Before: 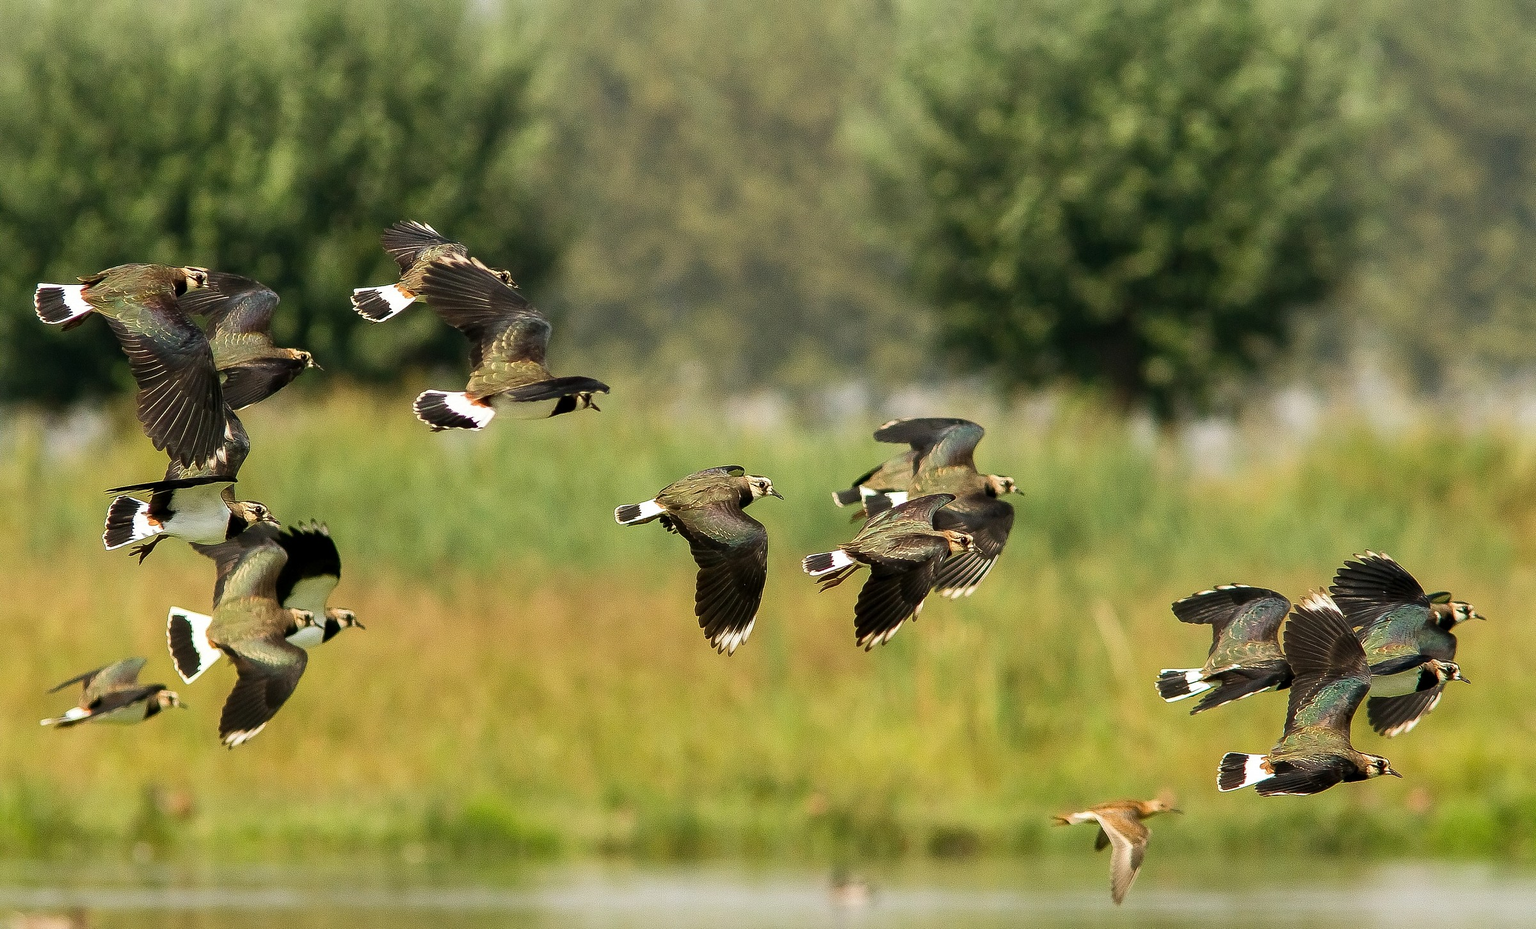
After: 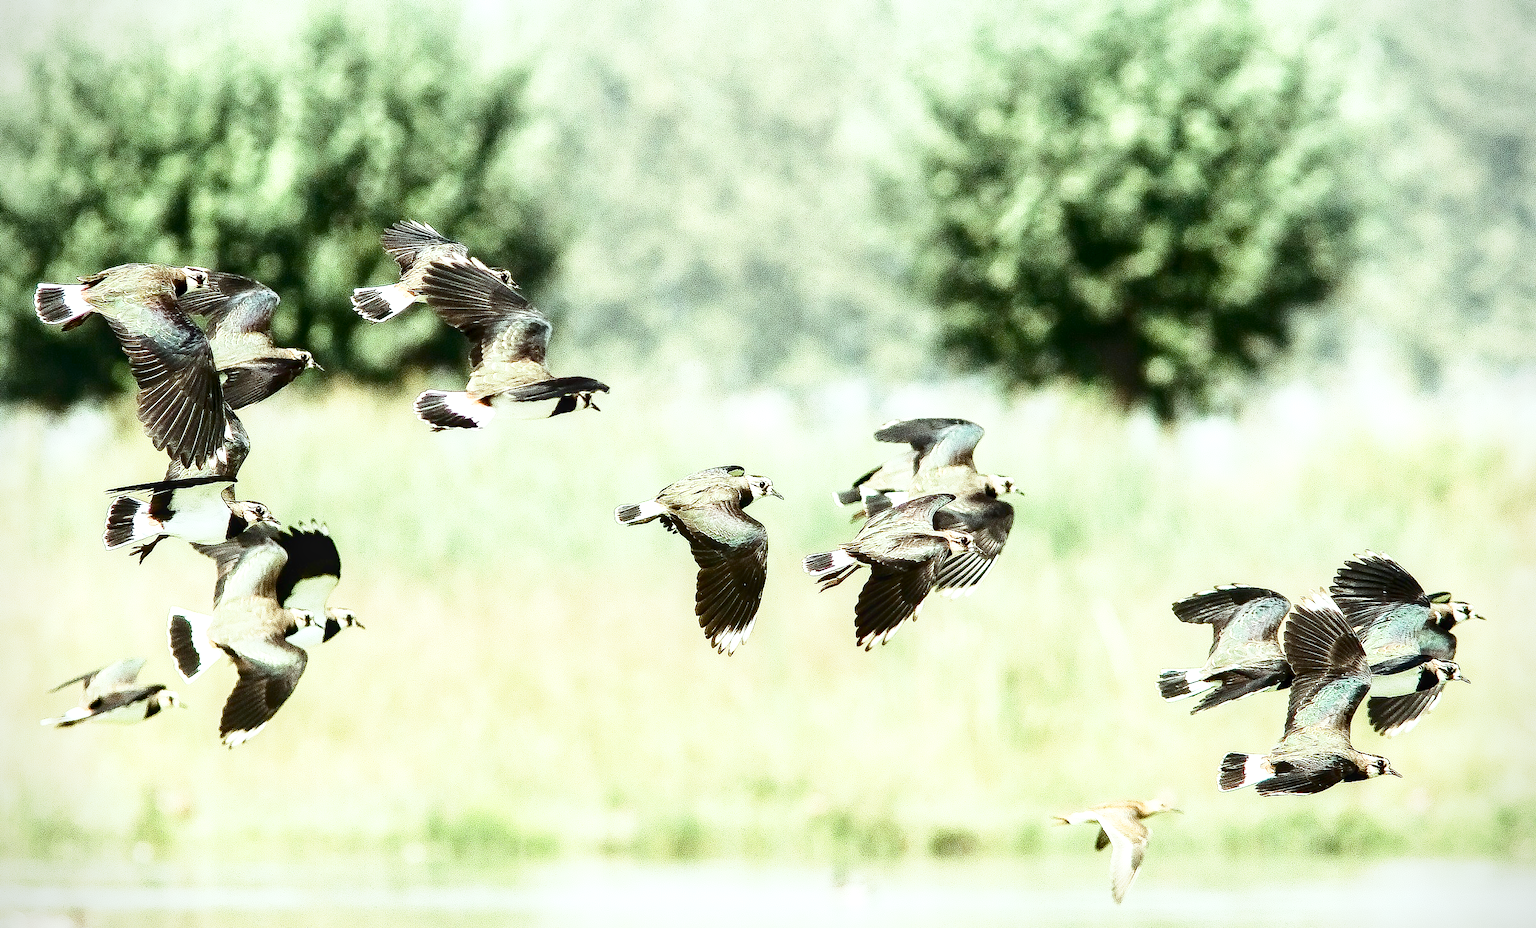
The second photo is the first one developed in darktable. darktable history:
exposure: black level correction 0, exposure 1.199 EV, compensate highlight preservation false
contrast brightness saturation: contrast 0.245, saturation -0.313
color balance rgb: highlights gain › chroma 5.313%, highlights gain › hue 198.41°, perceptual saturation grading › global saturation 25.391%, perceptual saturation grading › highlights -50.275%, perceptual saturation grading › shadows 31.126%, perceptual brilliance grading › highlights 8.191%, perceptual brilliance grading › mid-tones 3.6%, perceptual brilliance grading › shadows 1.819%
base curve: curves: ch0 [(0, 0) (0.088, 0.125) (0.176, 0.251) (0.354, 0.501) (0.613, 0.749) (1, 0.877)], preserve colors none
local contrast: highlights 83%, shadows 83%
vignetting: fall-off start 91.25%
tone curve: curves: ch0 [(0, 0.032) (0.181, 0.156) (0.751, 0.762) (1, 1)], color space Lab, independent channels, preserve colors none
